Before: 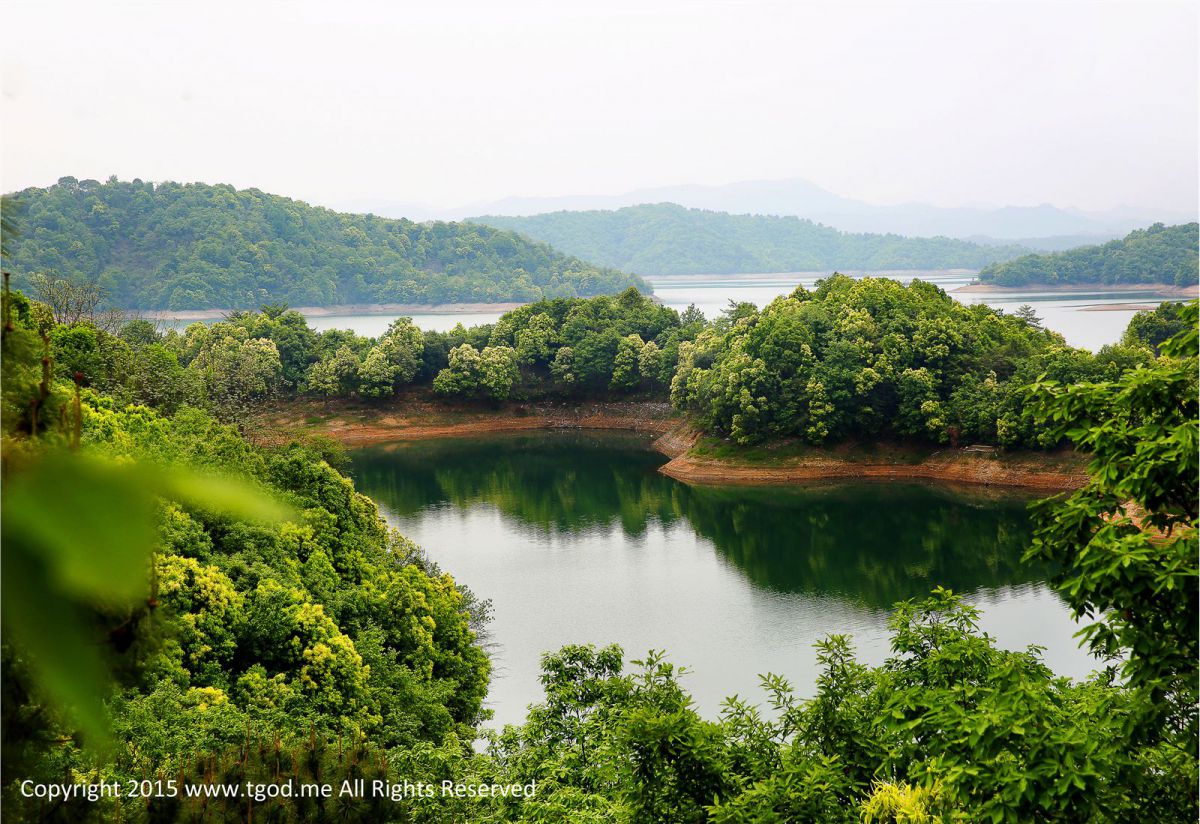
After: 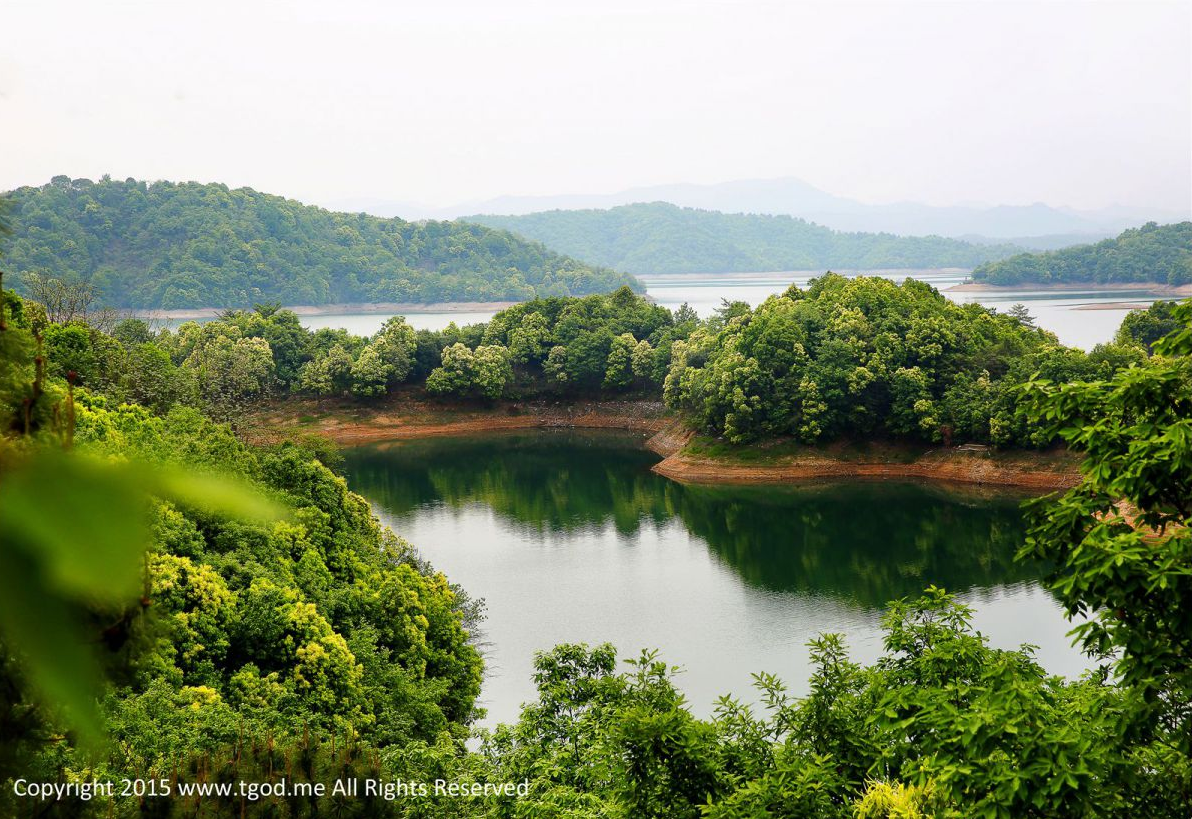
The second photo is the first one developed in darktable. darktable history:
crop and rotate: left 0.639%, top 0.166%, bottom 0.364%
